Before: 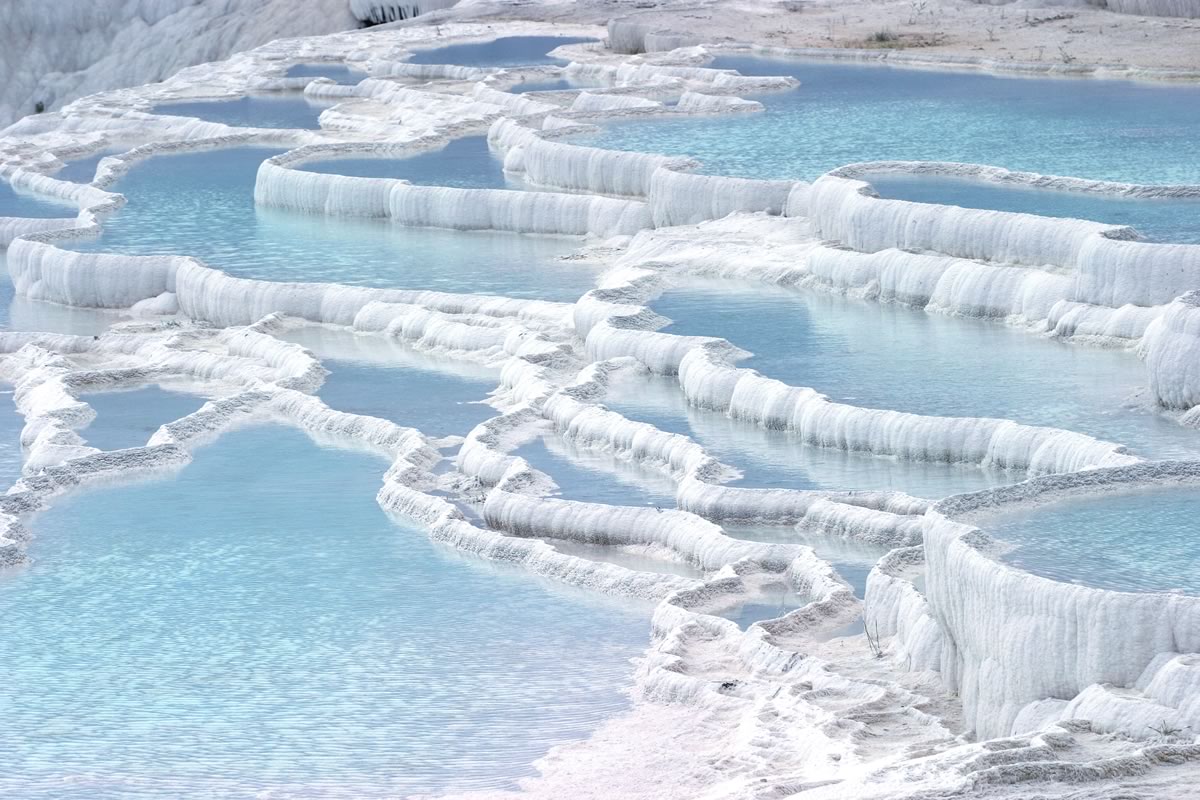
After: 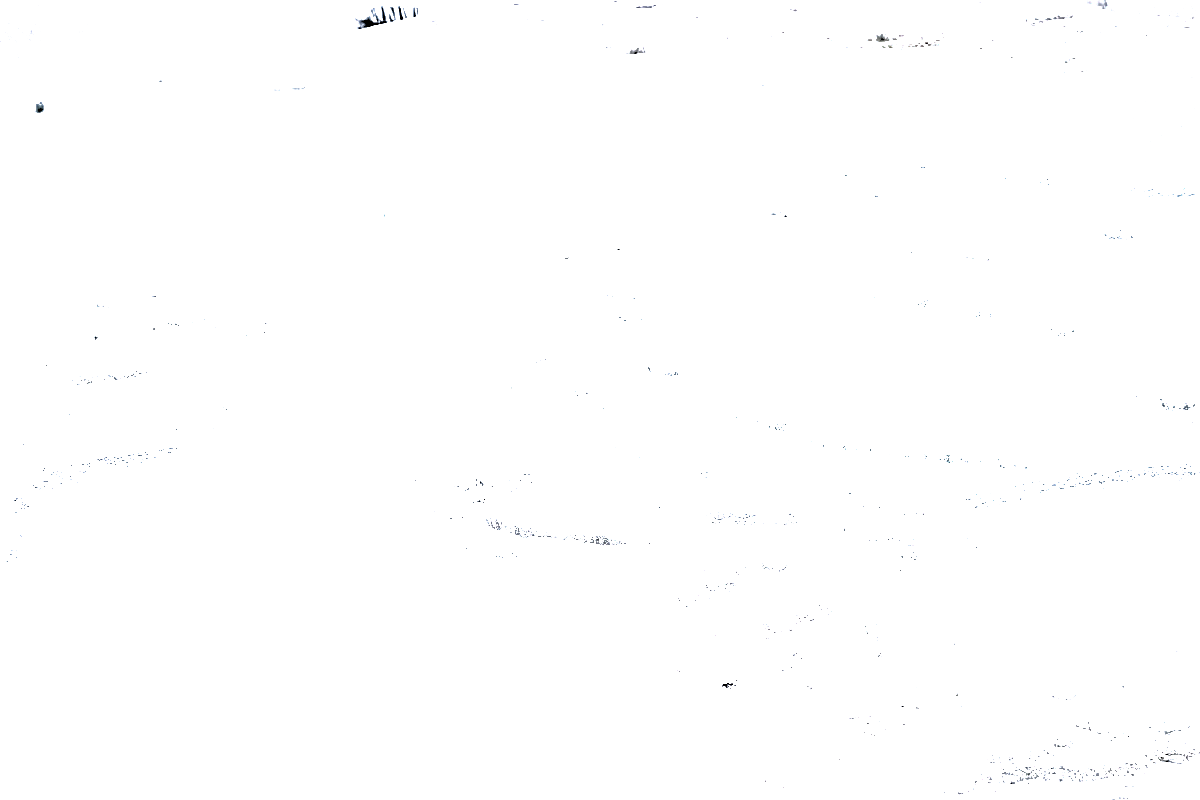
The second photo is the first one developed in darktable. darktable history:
shadows and highlights: on, module defaults
exposure: black level correction 0, exposure 1.5 EV, compensate exposure bias true, compensate highlight preservation false
filmic rgb: black relative exposure -1 EV, white relative exposure 2.05 EV, hardness 1.52, contrast 2.25, enable highlight reconstruction true
sharpen: on, module defaults
